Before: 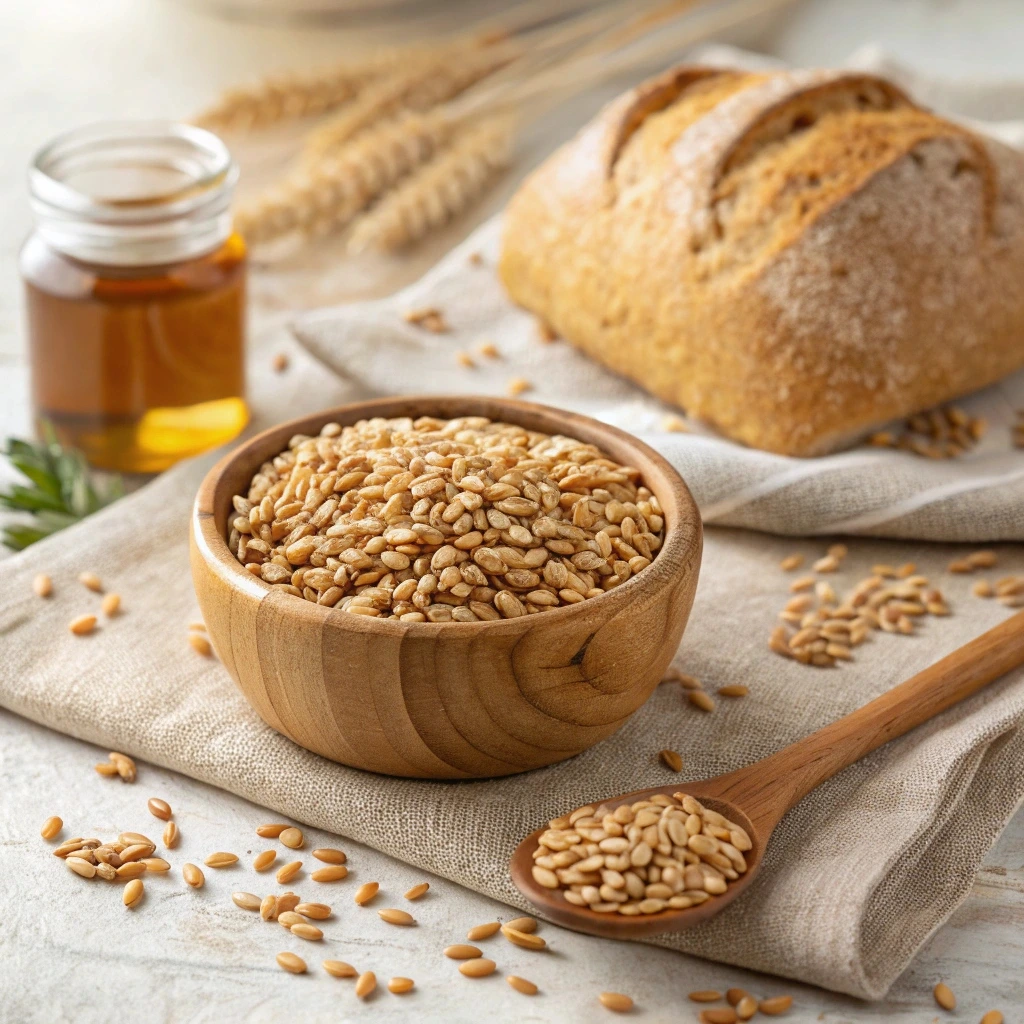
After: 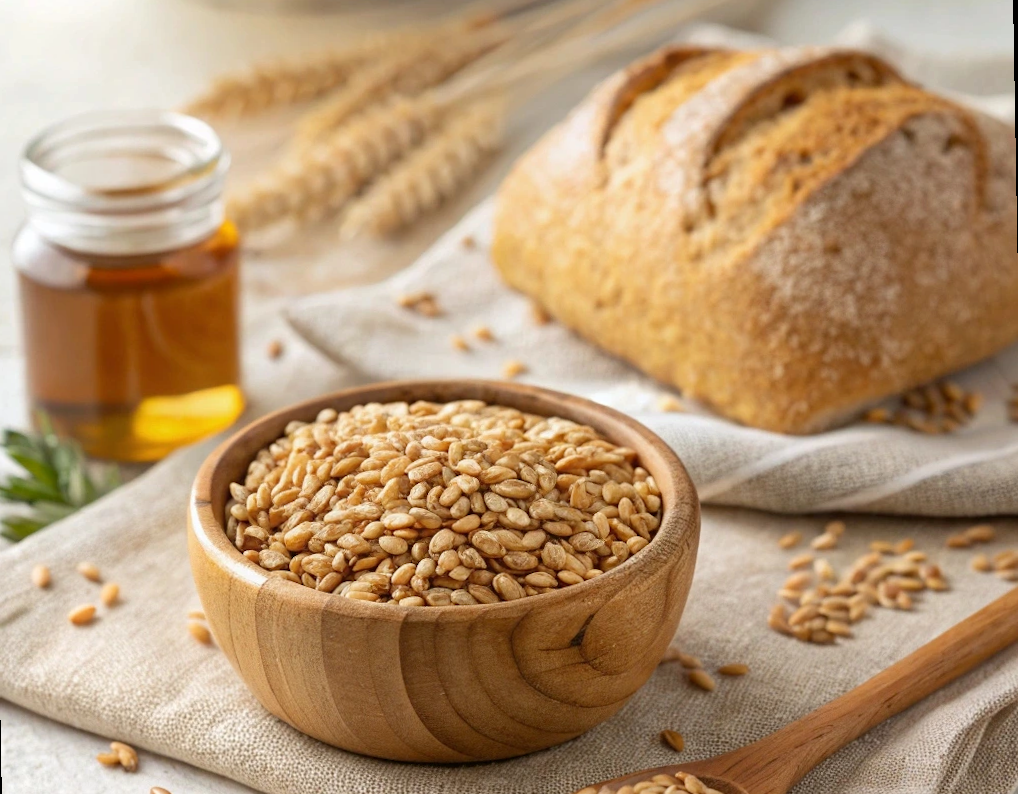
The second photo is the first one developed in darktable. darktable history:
crop: bottom 19.644%
rotate and perspective: rotation -1°, crop left 0.011, crop right 0.989, crop top 0.025, crop bottom 0.975
exposure: black level correction 0.001, compensate highlight preservation false
